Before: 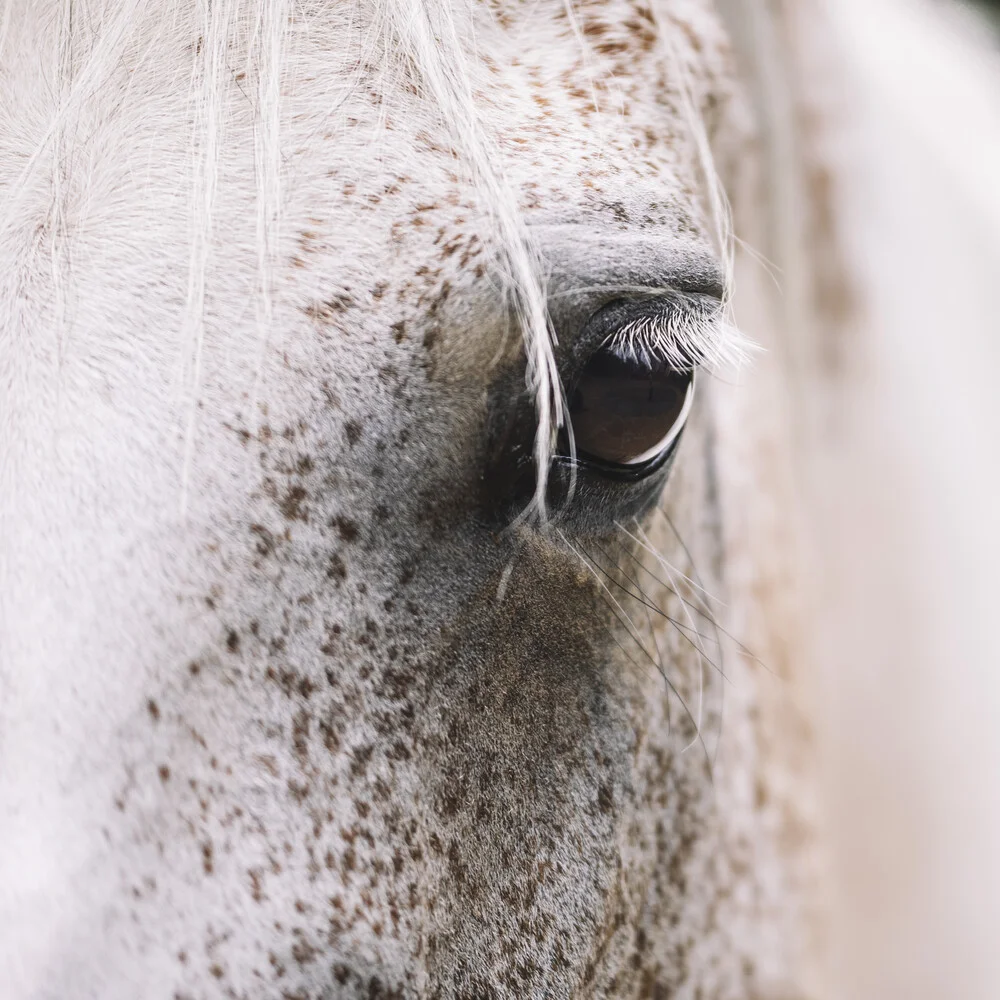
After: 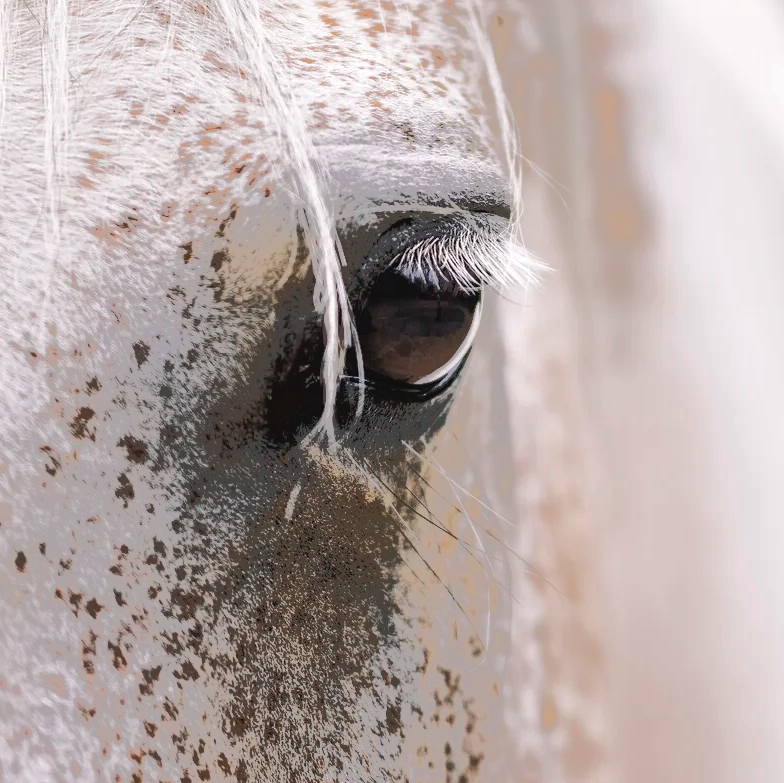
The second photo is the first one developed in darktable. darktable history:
tone equalizer: -7 EV -0.64 EV, -6 EV 0.974 EV, -5 EV -0.462 EV, -4 EV 0.454 EV, -3 EV 0.421 EV, -2 EV 0.164 EV, -1 EV -0.151 EV, +0 EV -0.418 EV, edges refinement/feathering 500, mask exposure compensation -1.57 EV, preserve details no
crop and rotate: left 21.234%, top 8.012%, right 0.32%, bottom 13.598%
